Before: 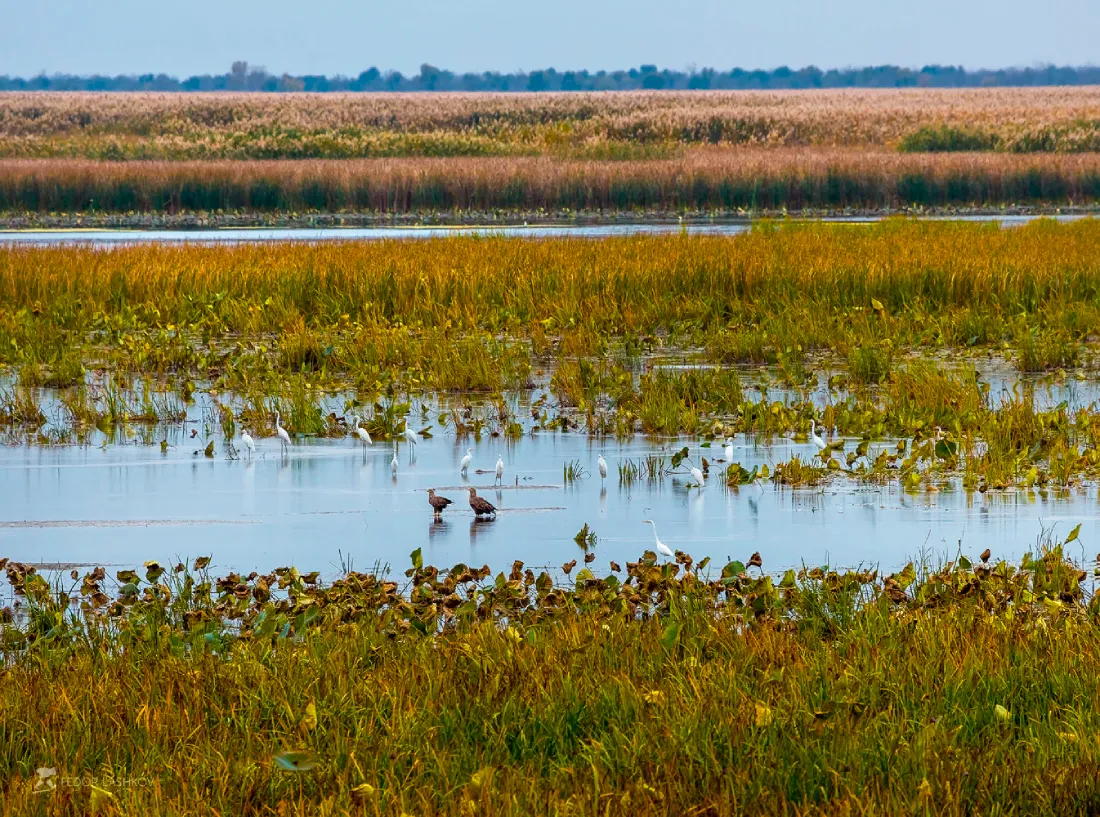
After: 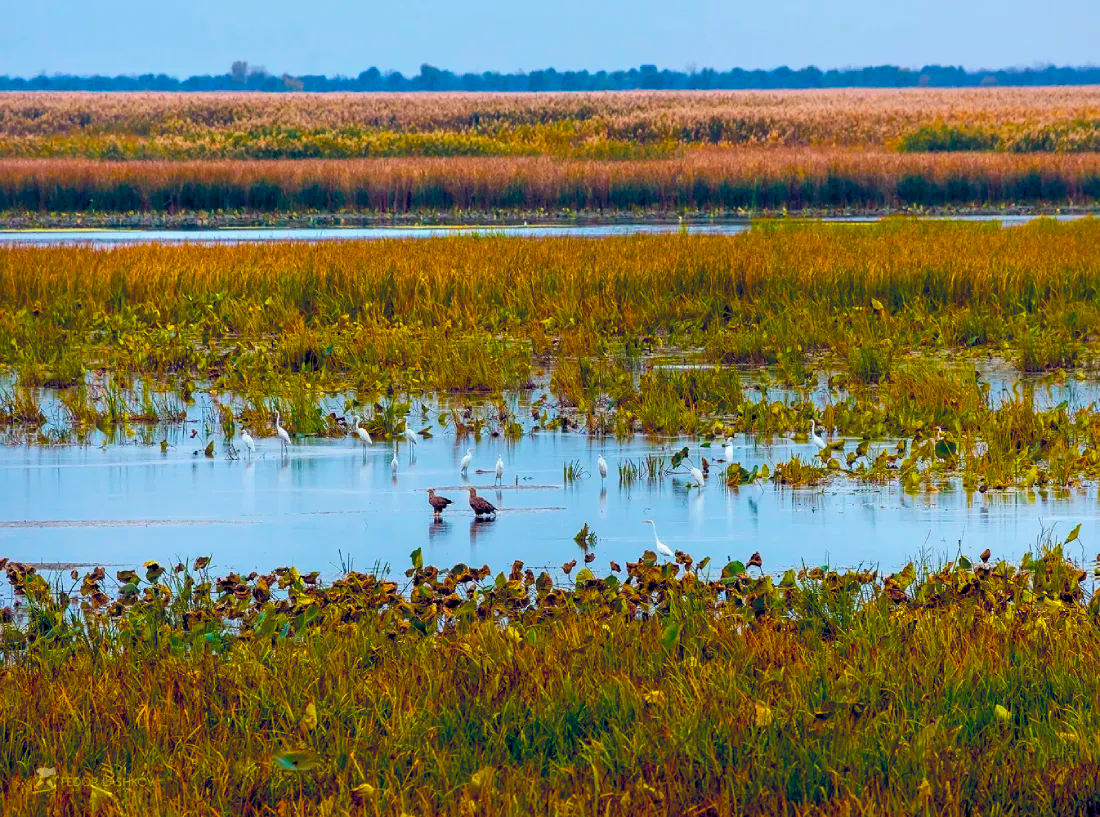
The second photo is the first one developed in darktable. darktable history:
color balance rgb: global offset › luminance -0.289%, global offset › chroma 0.312%, global offset › hue 260.09°, linear chroma grading › global chroma 8.918%, perceptual saturation grading › global saturation 40.946%, global vibrance 14.924%
